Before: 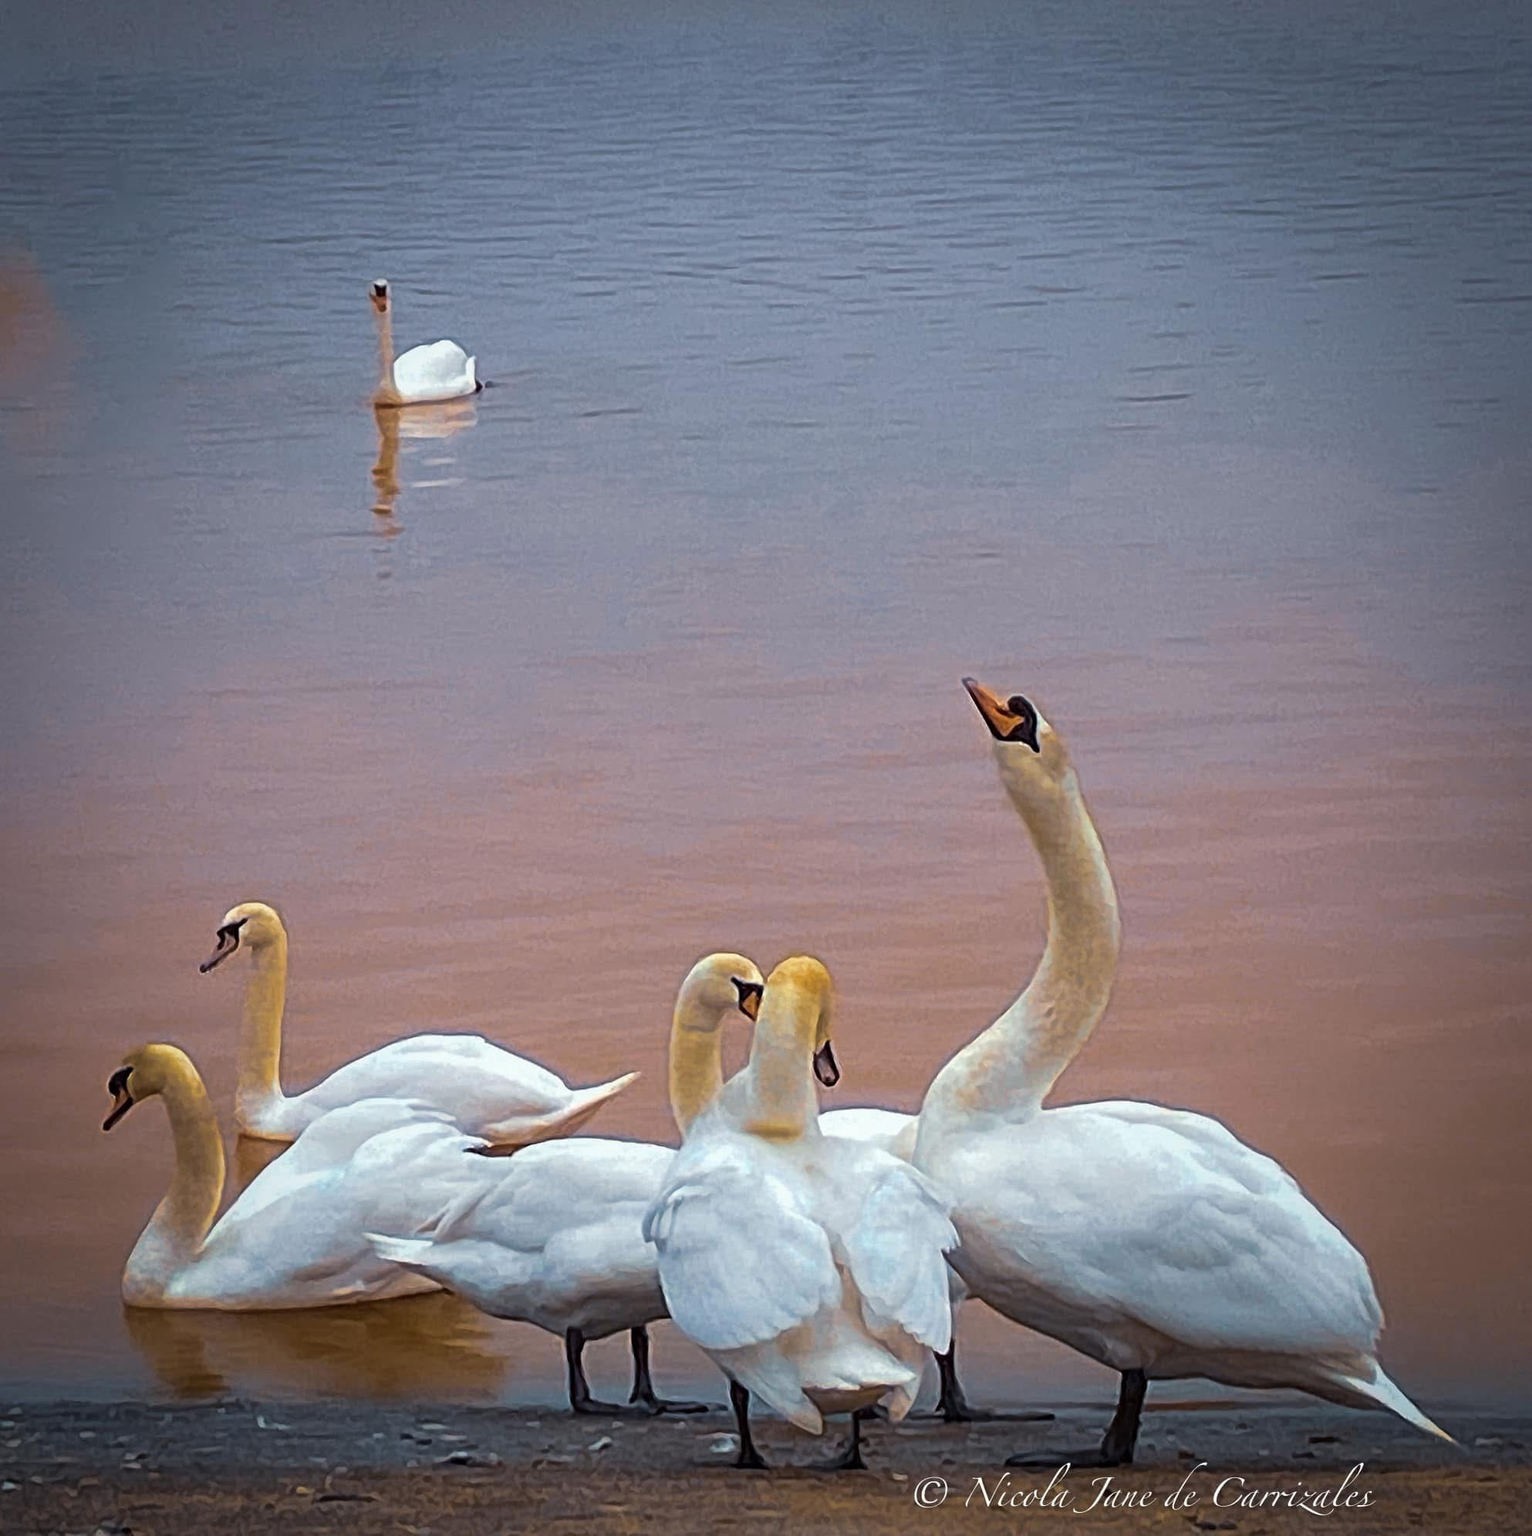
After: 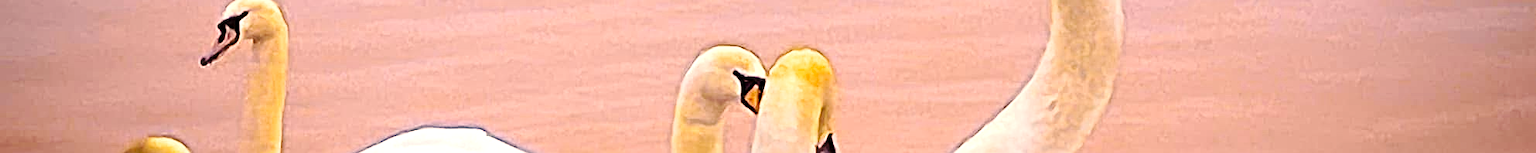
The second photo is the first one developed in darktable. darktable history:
crop and rotate: top 59.084%, bottom 30.916%
sharpen: radius 2.767
color correction: highlights a* 11.96, highlights b* 11.58
base curve: curves: ch0 [(0, 0) (0.036, 0.025) (0.121, 0.166) (0.206, 0.329) (0.605, 0.79) (1, 1)], preserve colors none
exposure: black level correction 0, exposure 0.7 EV, compensate exposure bias true, compensate highlight preservation false
